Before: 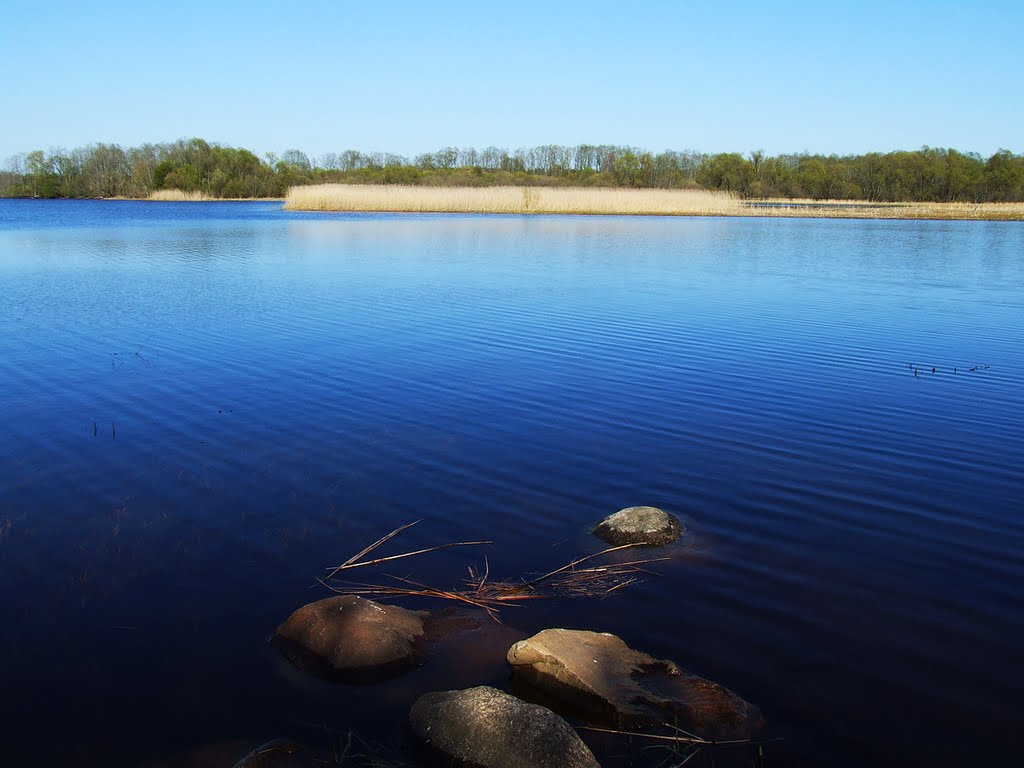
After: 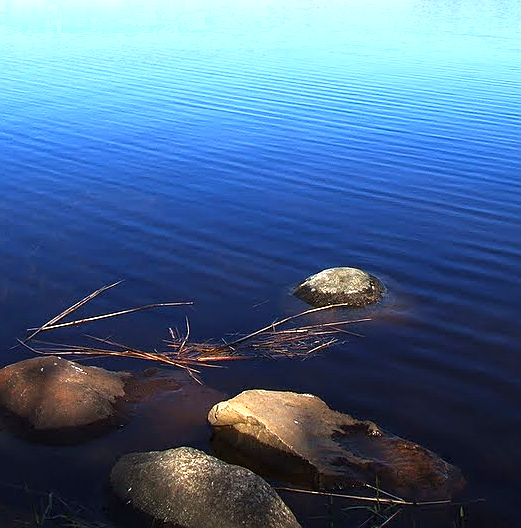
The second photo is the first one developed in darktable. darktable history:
sharpen: radius 1
crop and rotate: left 29.237%, top 31.152%, right 19.807%
exposure: black level correction 0, exposure 1 EV, compensate exposure bias true, compensate highlight preservation false
shadows and highlights: shadows 0, highlights 40
